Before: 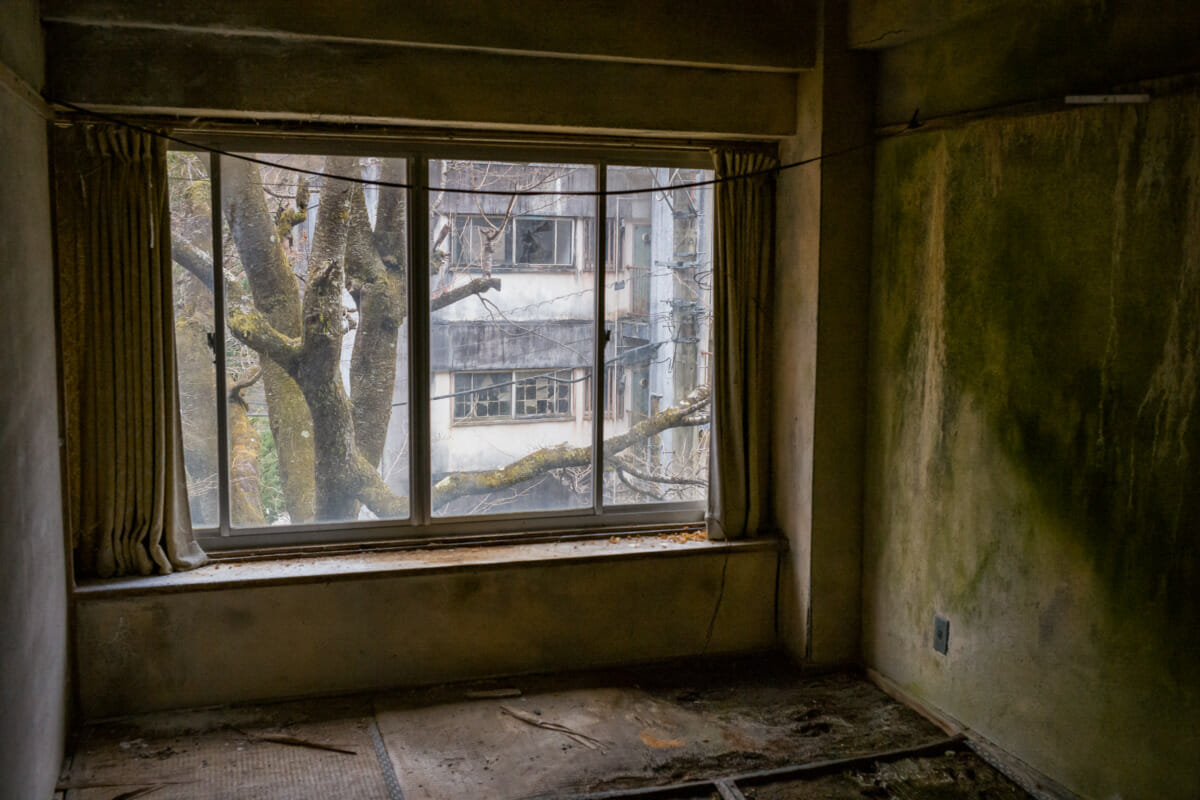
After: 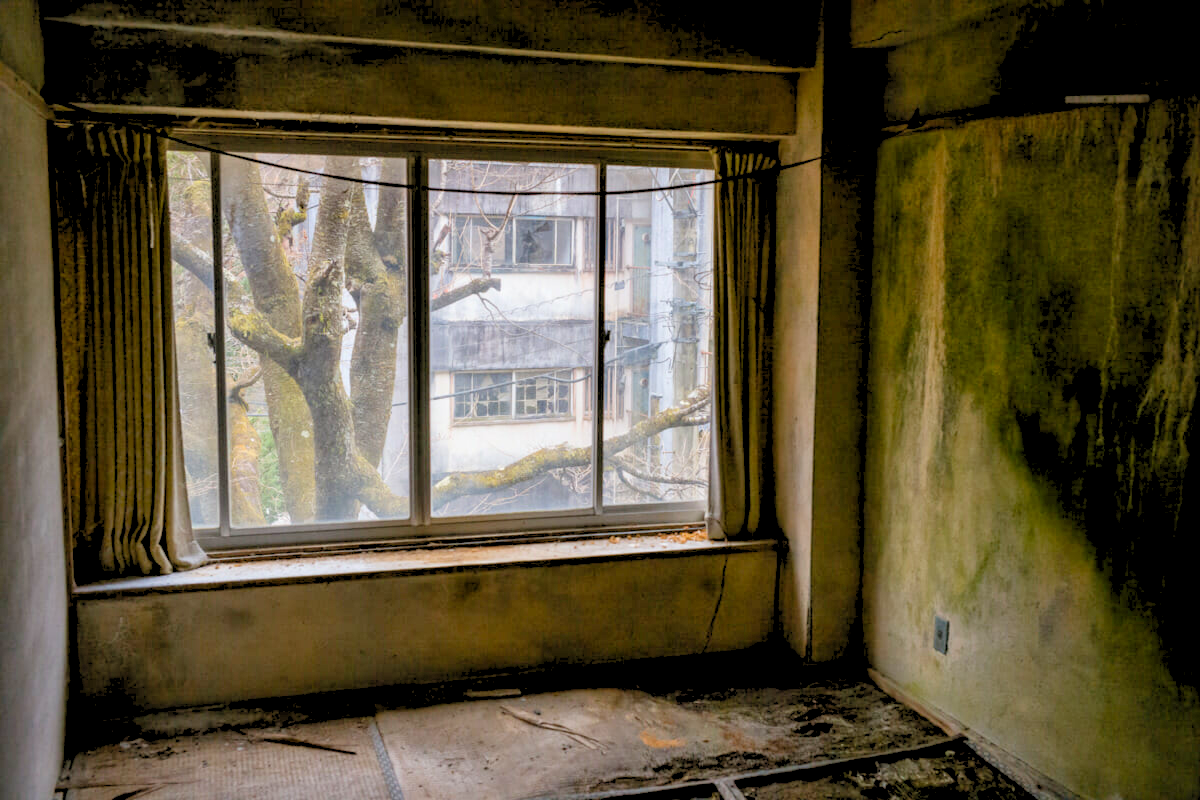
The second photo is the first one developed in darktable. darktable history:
levels: levels [0.072, 0.414, 0.976]
